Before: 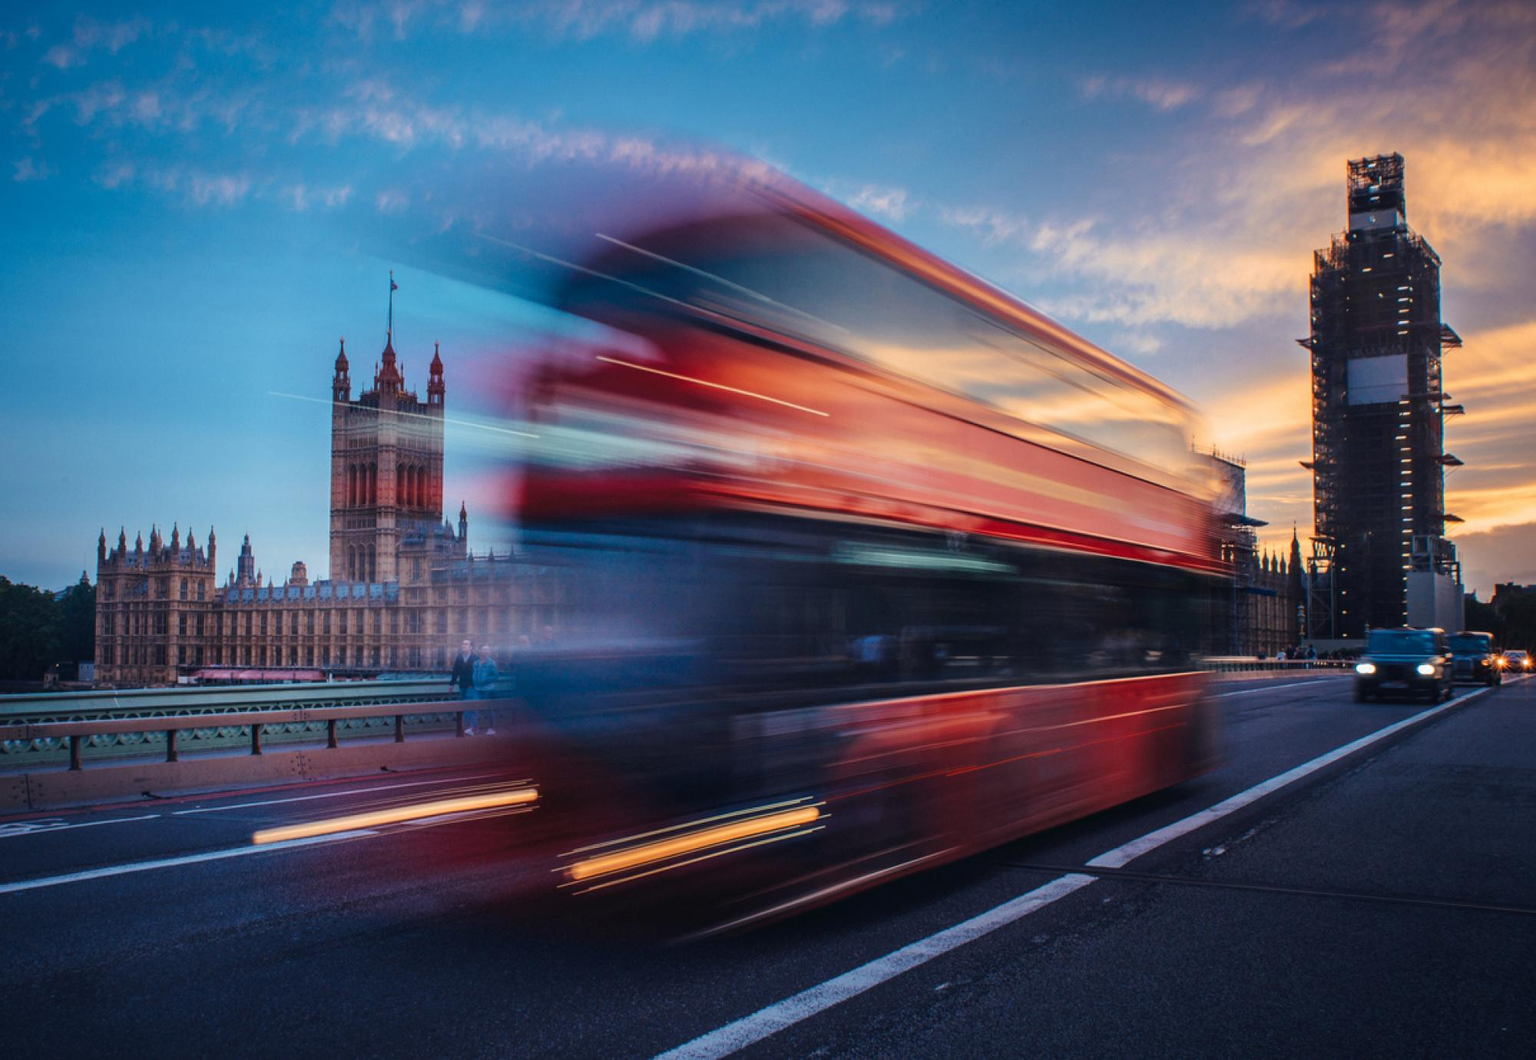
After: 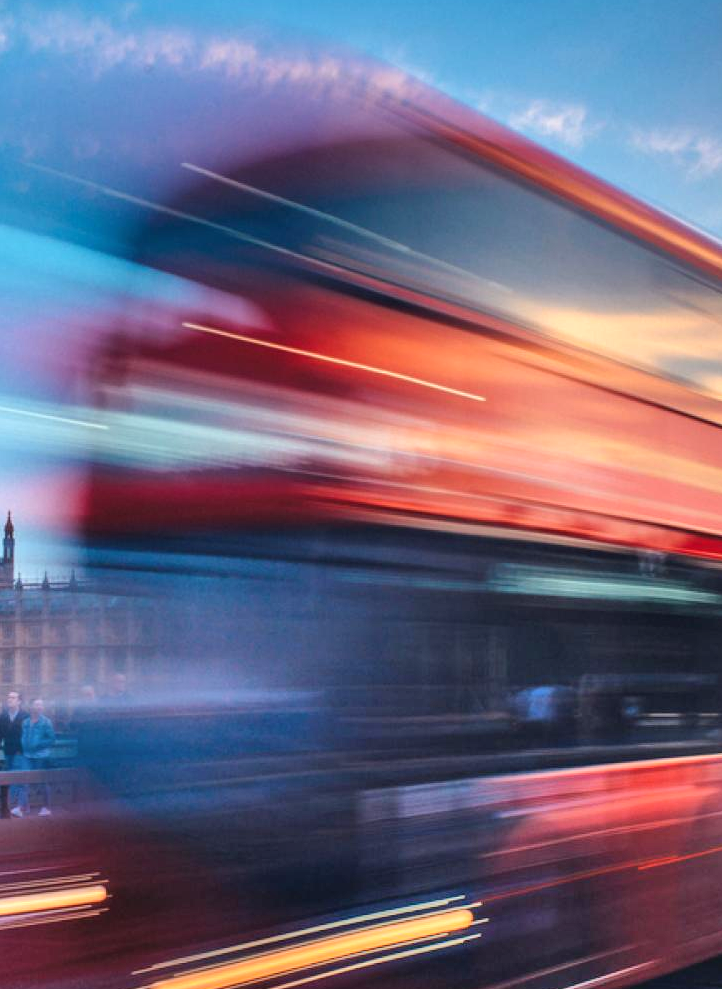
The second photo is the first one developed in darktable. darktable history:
crop and rotate: left 29.744%, top 10.239%, right 34.126%, bottom 18.031%
exposure: black level correction 0, exposure 0.5 EV, compensate exposure bias true, compensate highlight preservation false
shadows and highlights: shadows 58.63, soften with gaussian
